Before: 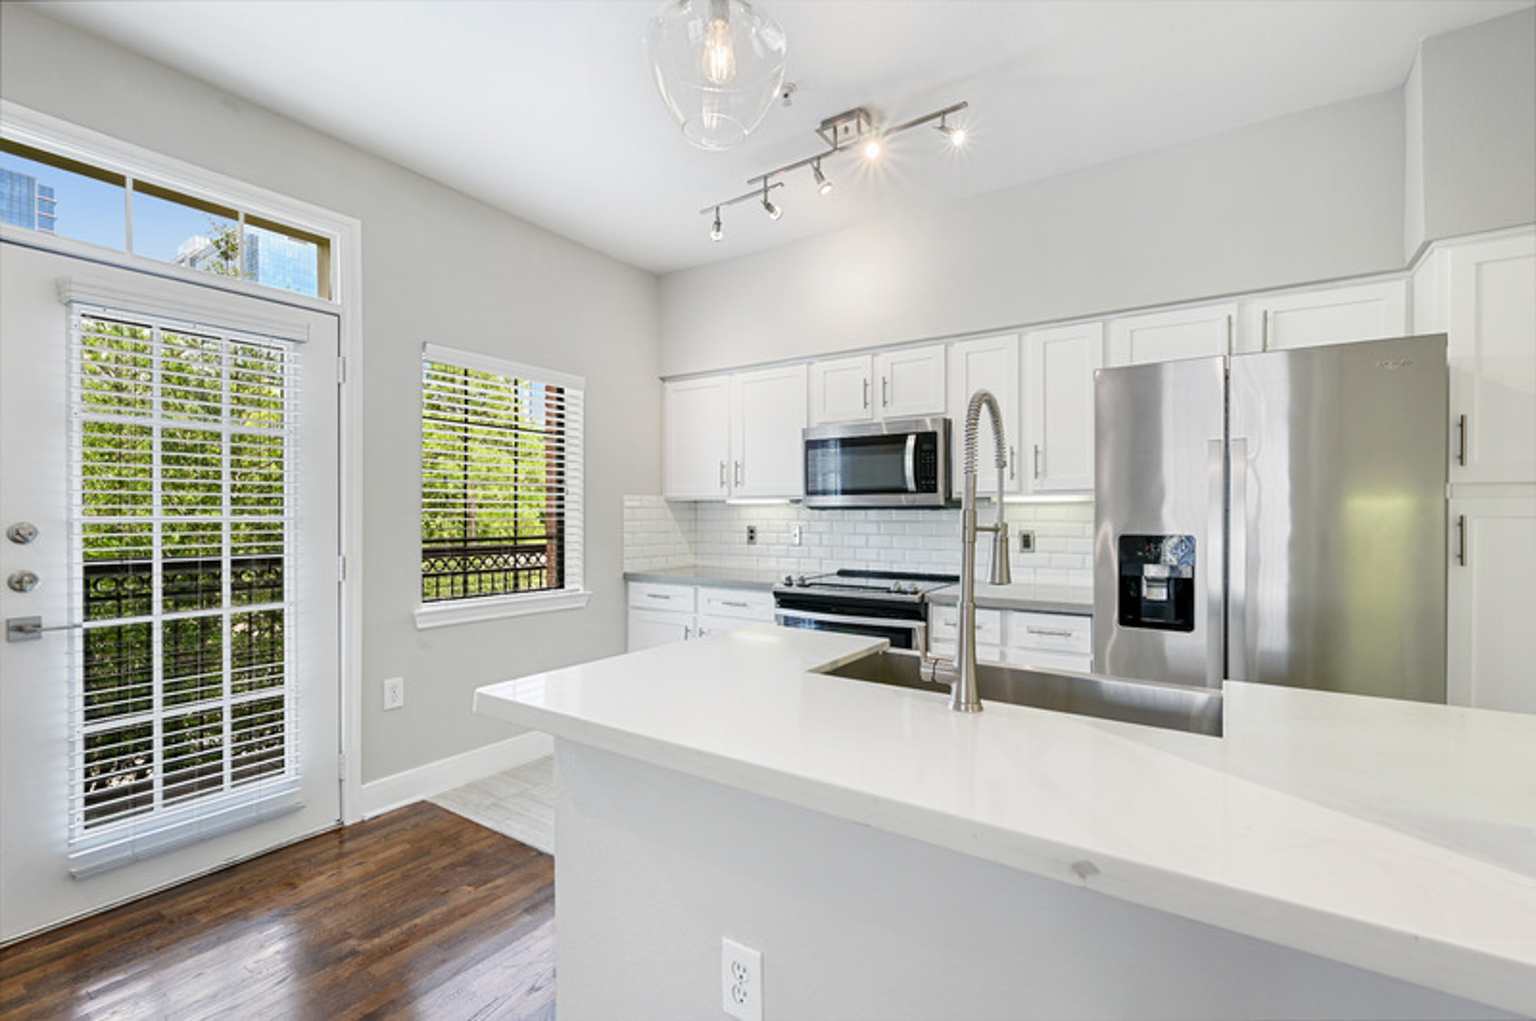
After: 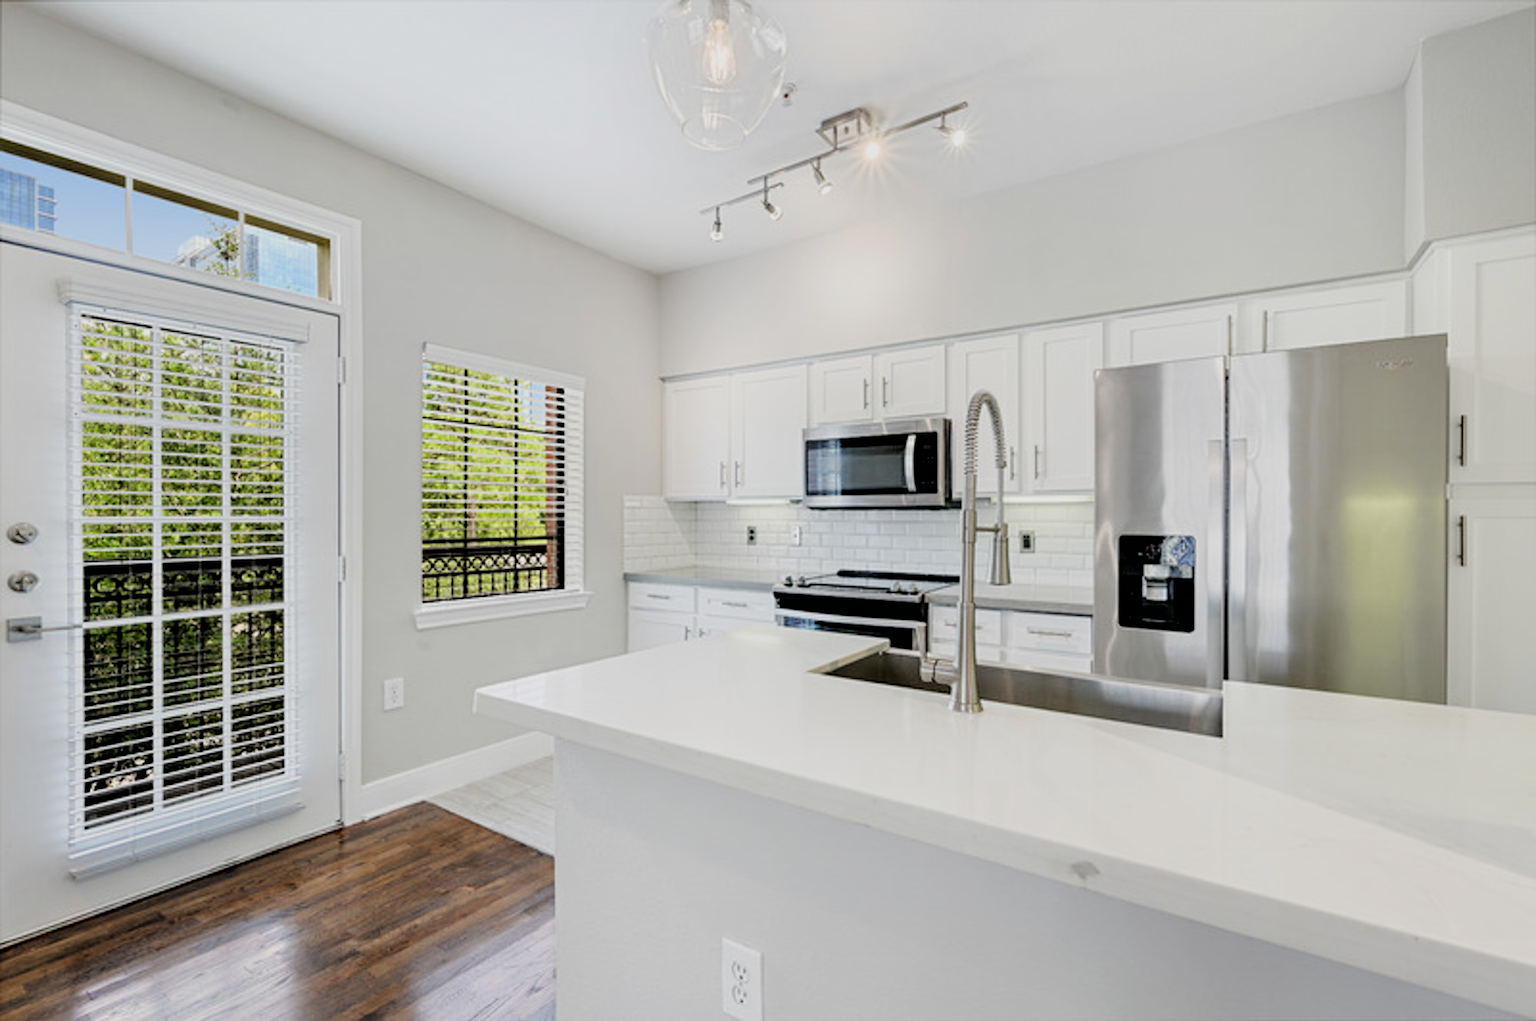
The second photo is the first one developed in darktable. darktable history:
filmic rgb: black relative exposure -3.87 EV, white relative exposure 3.48 EV, threshold 5.94 EV, hardness 2.55, contrast 1.104, enable highlight reconstruction true
